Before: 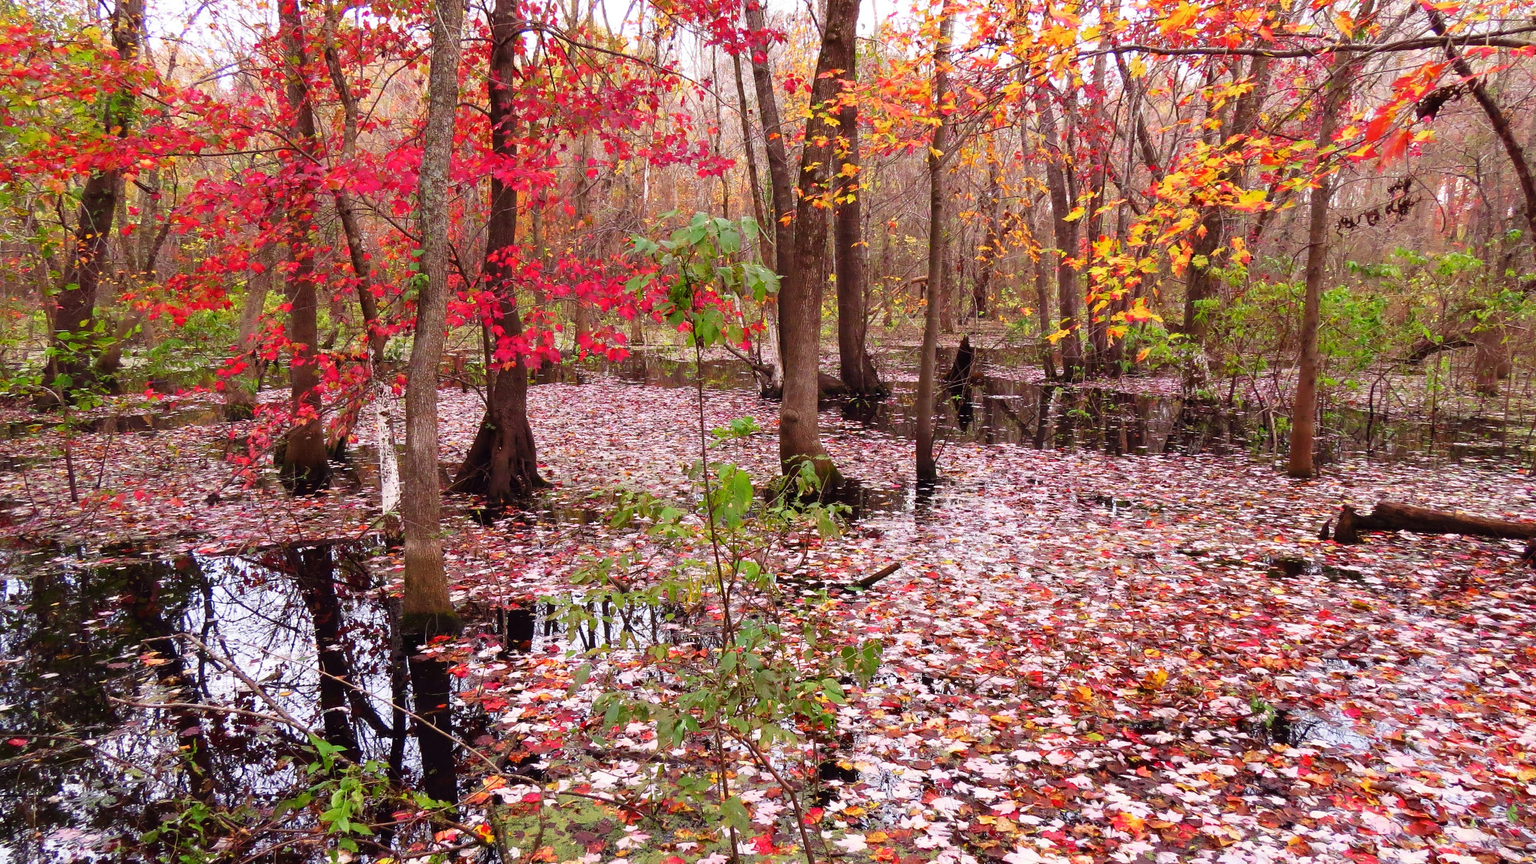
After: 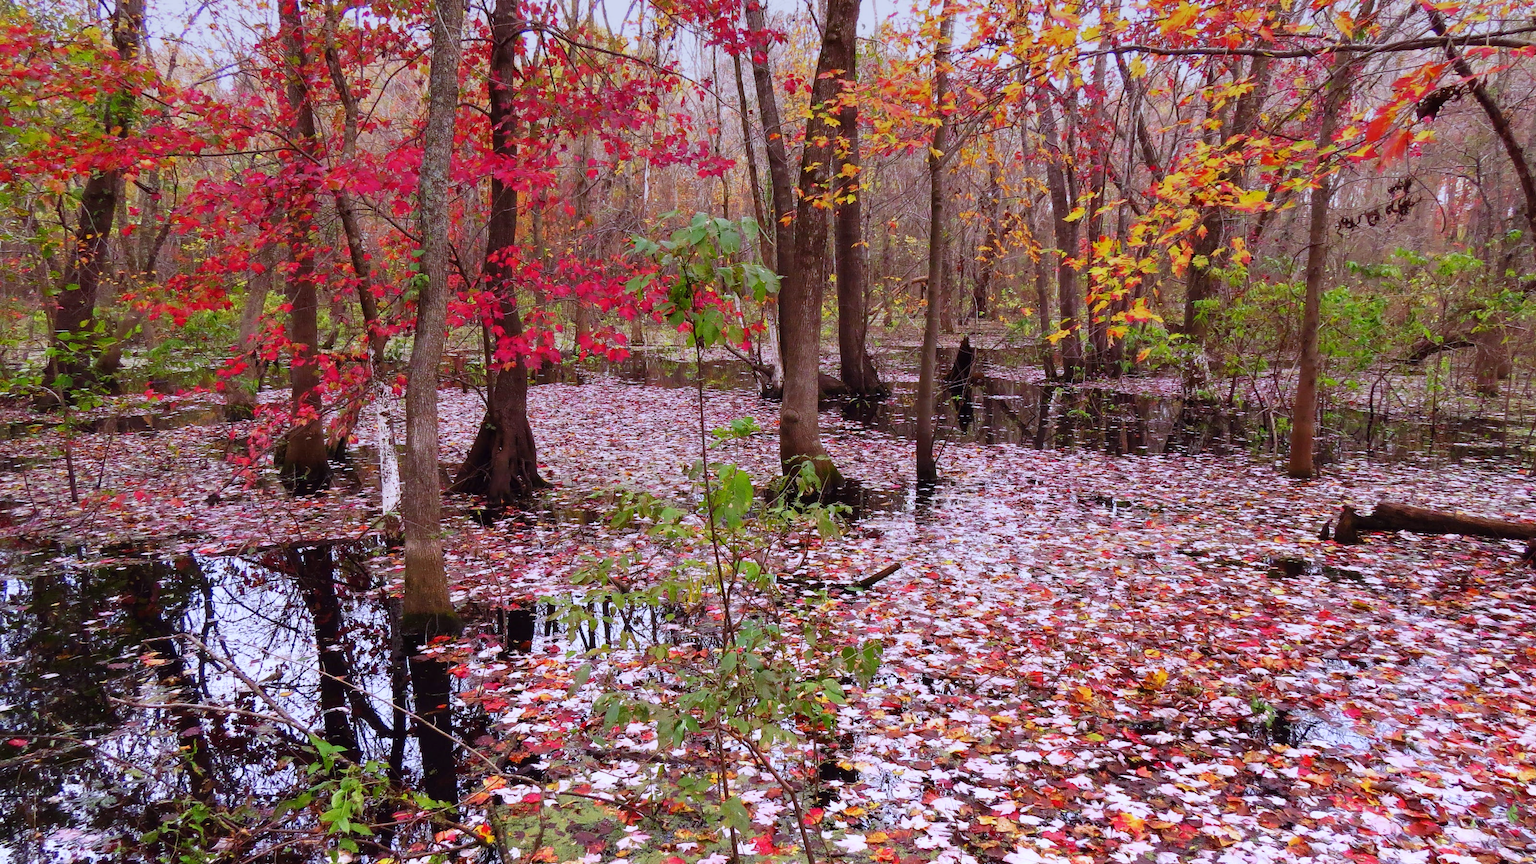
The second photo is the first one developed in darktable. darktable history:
white balance: red 0.967, blue 1.119, emerald 0.756
graduated density: on, module defaults
